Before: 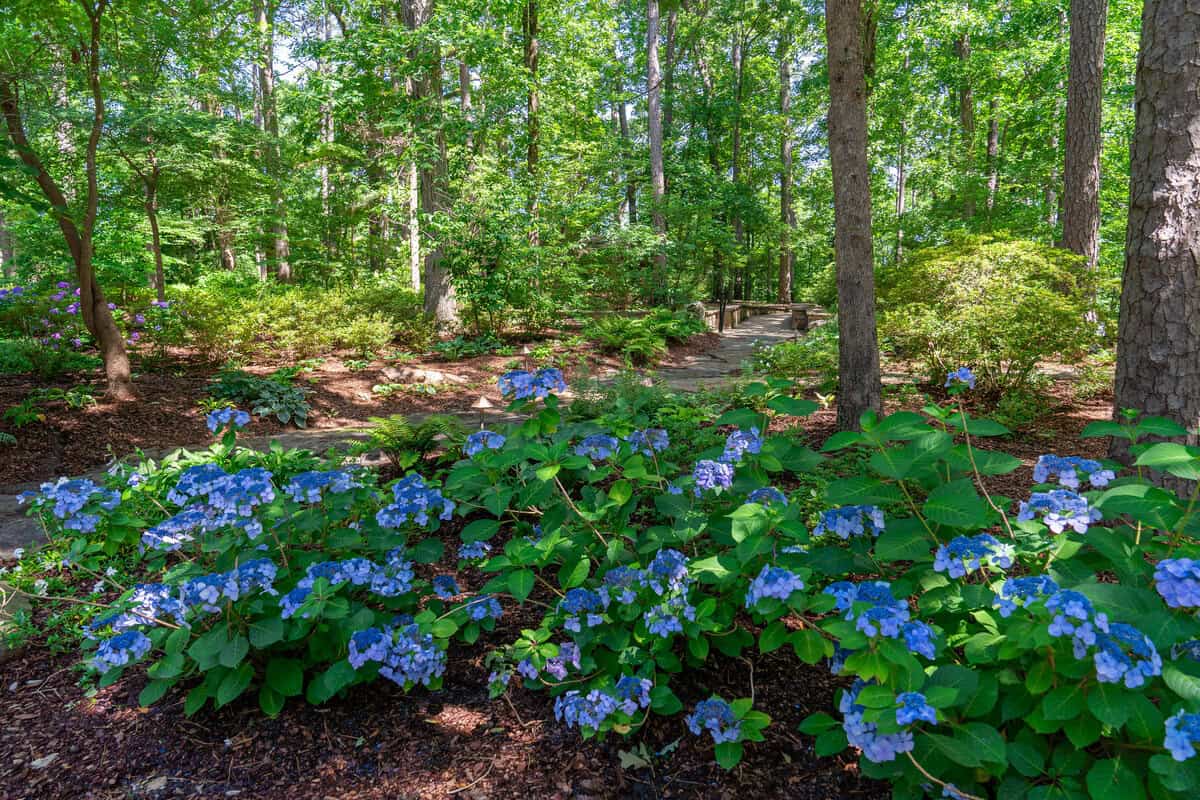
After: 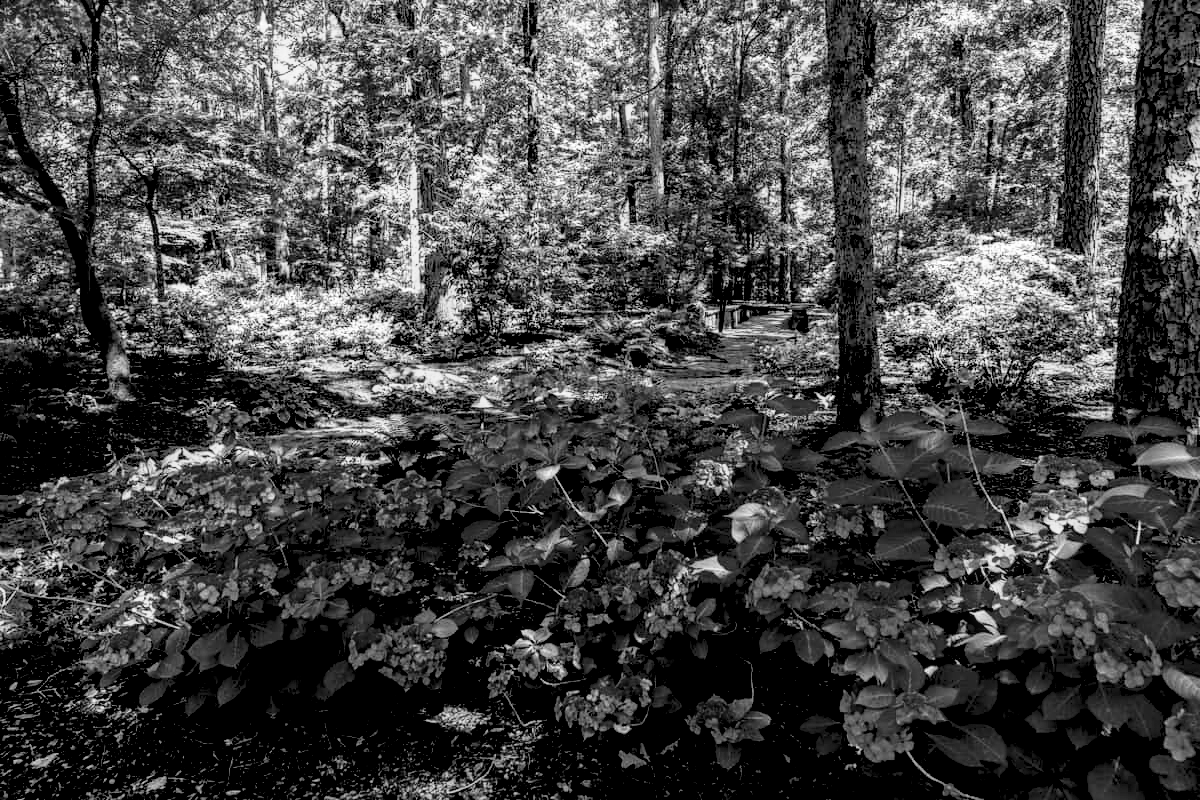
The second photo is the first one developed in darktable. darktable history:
color zones: curves: ch0 [(0.002, 0.593) (0.143, 0.417) (0.285, 0.541) (0.455, 0.289) (0.608, 0.327) (0.727, 0.283) (0.869, 0.571) (1, 0.603)]; ch1 [(0, 0) (0.143, 0) (0.286, 0) (0.429, 0) (0.571, 0) (0.714, 0) (0.857, 0)]
local contrast: on, module defaults
base curve: curves: ch0 [(0, 0) (0.088, 0.125) (0.176, 0.251) (0.354, 0.501) (0.613, 0.749) (1, 0.877)], preserve colors none
exposure: black level correction 0.055, exposure -0.039 EV, compensate highlight preservation false
